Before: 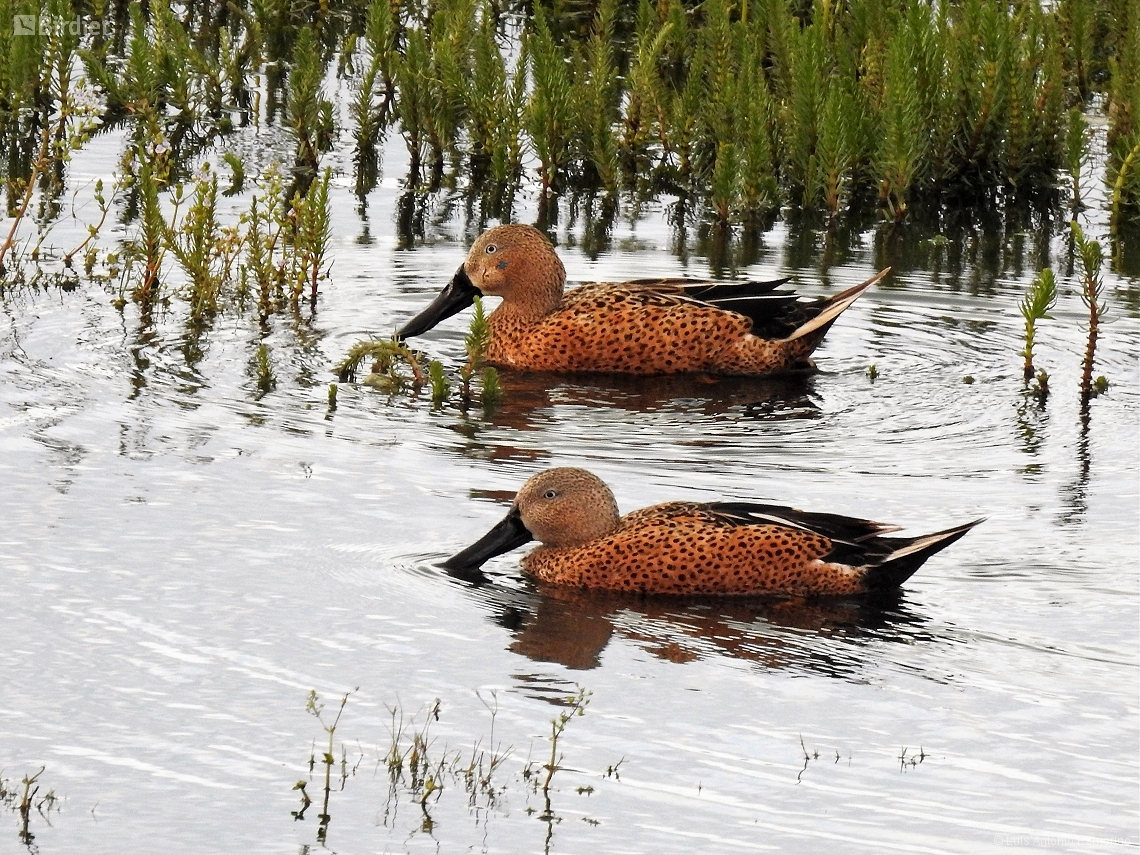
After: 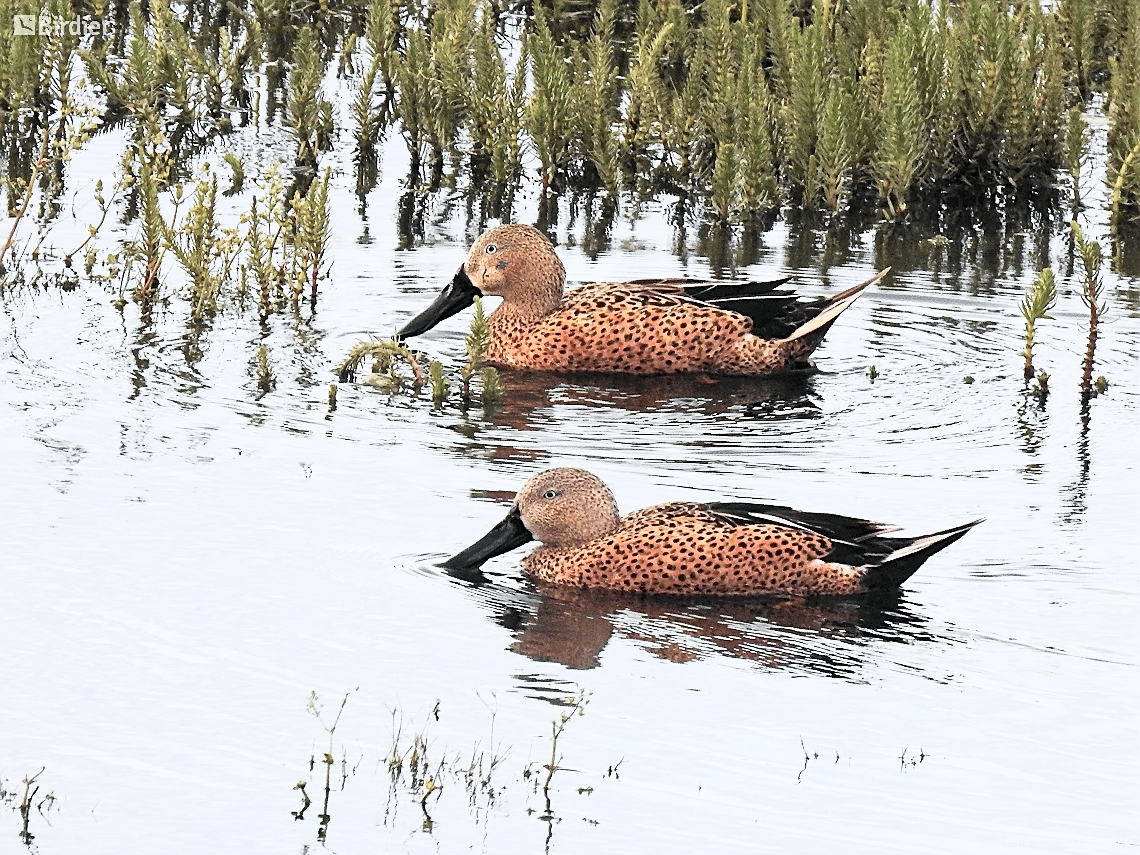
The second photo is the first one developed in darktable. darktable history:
grain: coarseness 0.09 ISO, strength 10%
contrast brightness saturation: contrast 0.39, brightness 0.53
color calibration: x 0.37, y 0.382, temperature 4313.32 K
tone curve: curves: ch0 [(0, 0.012) (0.036, 0.035) (0.274, 0.288) (0.504, 0.536) (0.844, 0.84) (1, 0.983)]; ch1 [(0, 0) (0.389, 0.403) (0.462, 0.486) (0.499, 0.498) (0.511, 0.502) (0.536, 0.547) (0.579, 0.578) (0.626, 0.645) (0.749, 0.781) (1, 1)]; ch2 [(0, 0) (0.457, 0.486) (0.5, 0.5) (0.557, 0.561) (0.614, 0.622) (0.704, 0.732) (1, 1)], color space Lab, independent channels, preserve colors none
sharpen: on, module defaults
color correction: saturation 0.8
